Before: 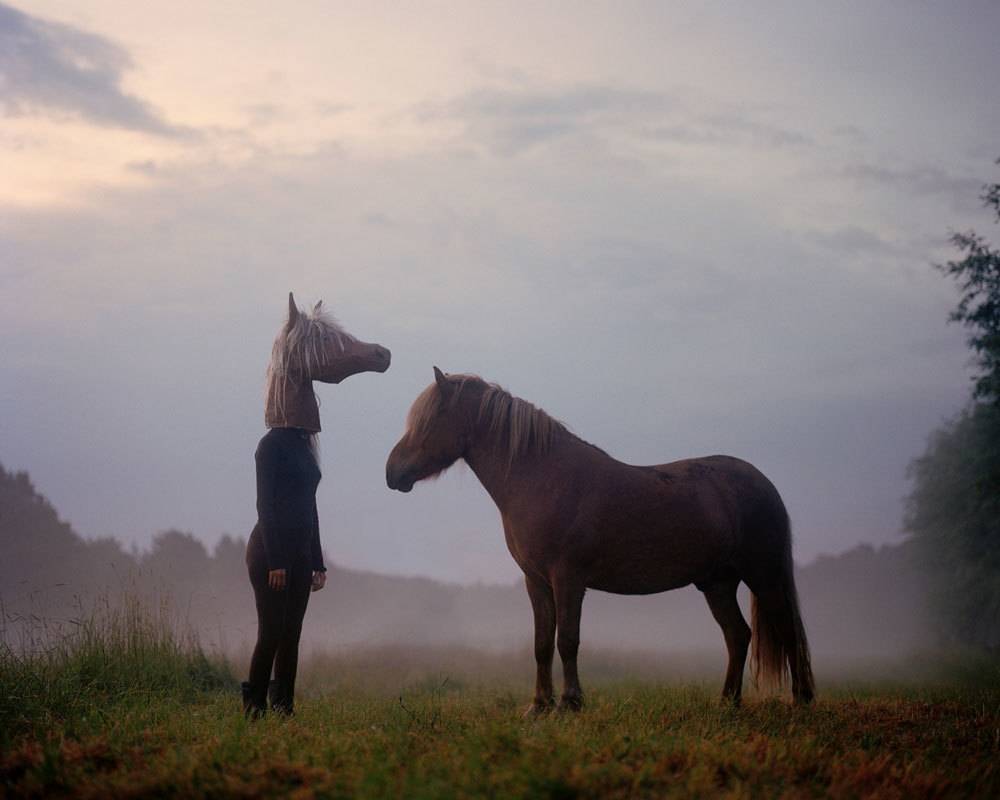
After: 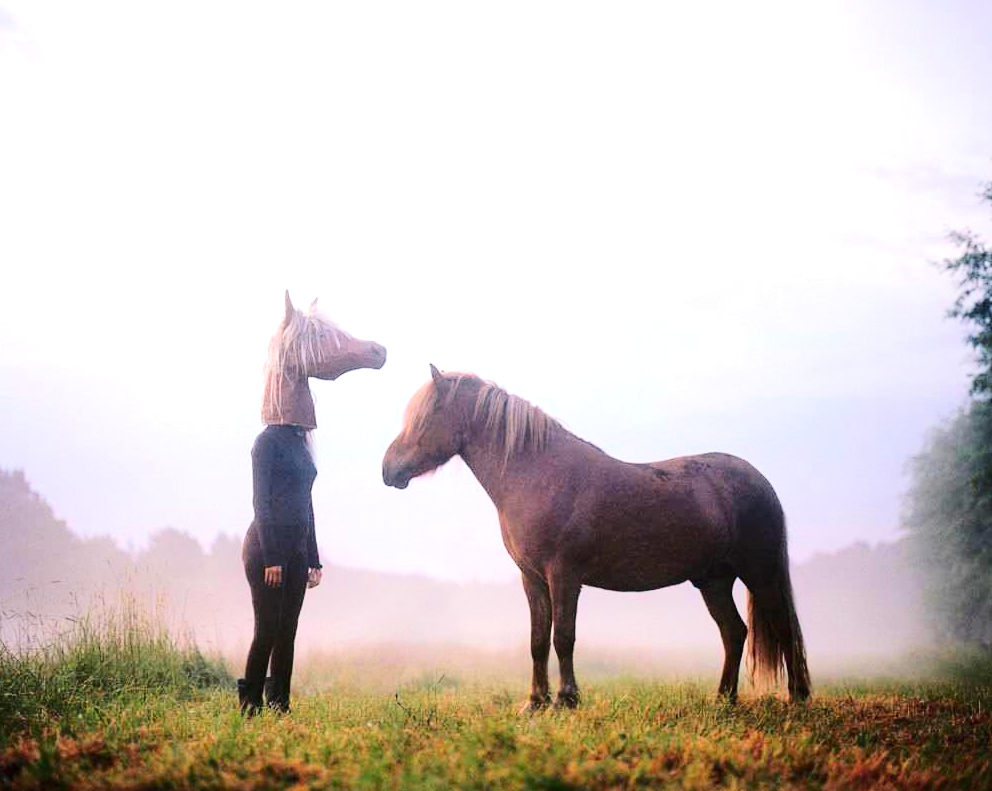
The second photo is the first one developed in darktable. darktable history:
levels: levels [0, 0.435, 0.917]
exposure: black level correction 0, exposure 1 EV, compensate exposure bias true, compensate highlight preservation false
tone equalizer: -7 EV 0.14 EV, -6 EV 0.57 EV, -5 EV 1.15 EV, -4 EV 1.29 EV, -3 EV 1.14 EV, -2 EV 0.6 EV, -1 EV 0.158 EV, edges refinement/feathering 500, mask exposure compensation -1.57 EV, preserve details no
crop: left 0.483%, top 0.492%, right 0.244%, bottom 0.564%
